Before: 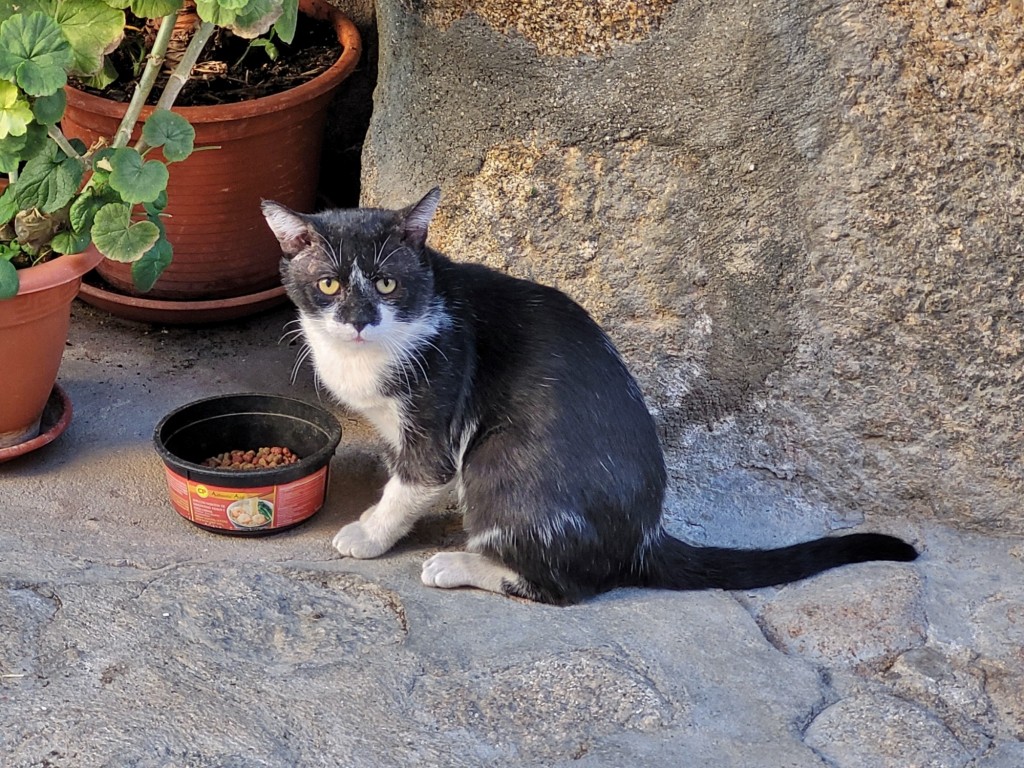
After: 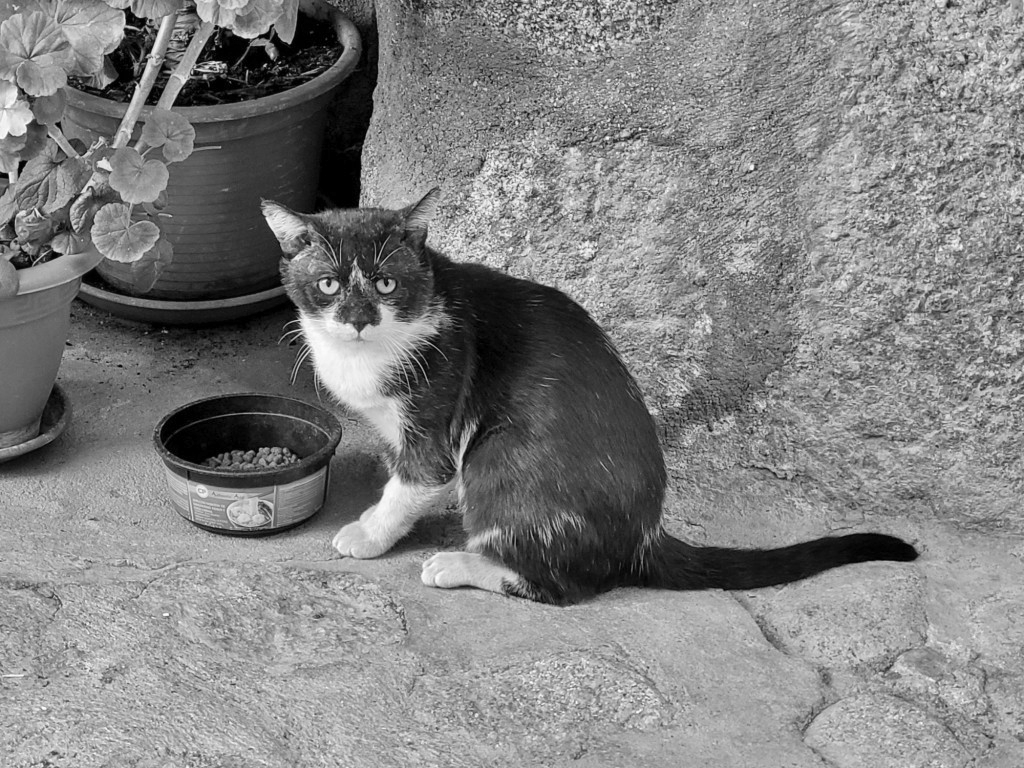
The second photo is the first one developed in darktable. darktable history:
contrast brightness saturation: contrast 0.072, brightness 0.079, saturation 0.184
color zones: curves: ch1 [(0, -0.014) (0.143, -0.013) (0.286, -0.013) (0.429, -0.016) (0.571, -0.019) (0.714, -0.015) (0.857, 0.002) (1, -0.014)]
